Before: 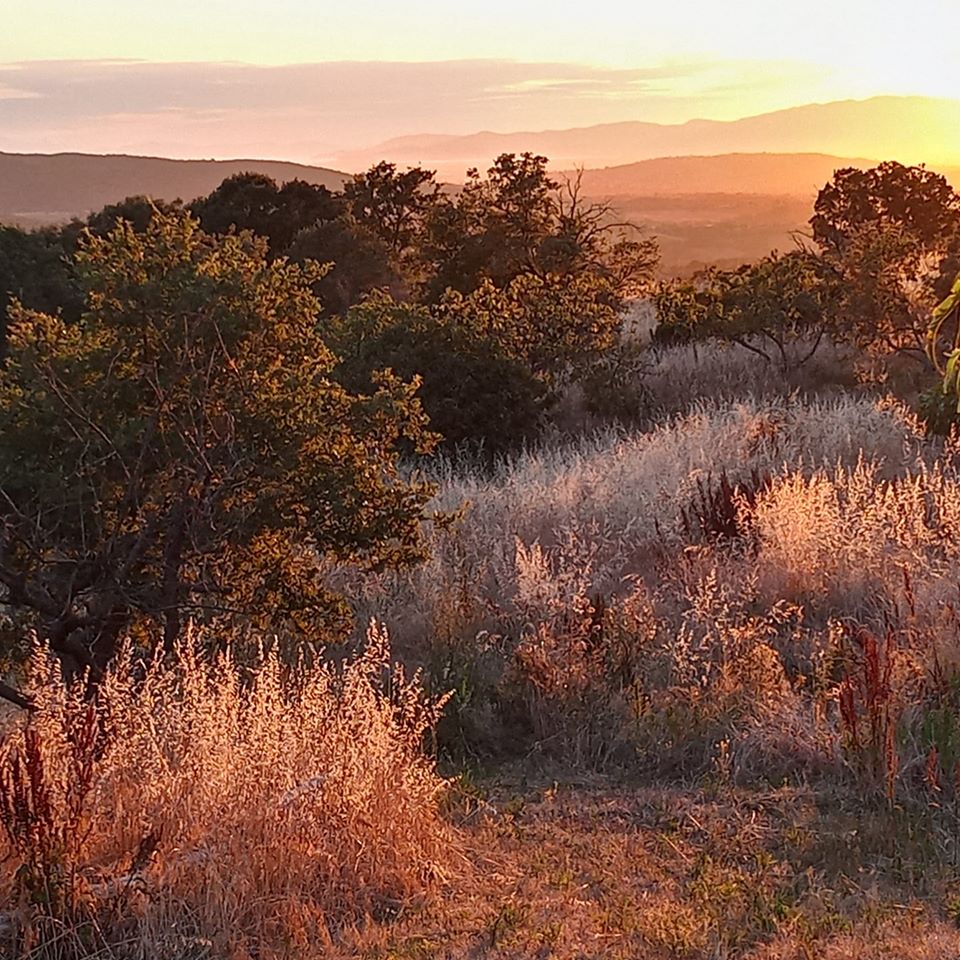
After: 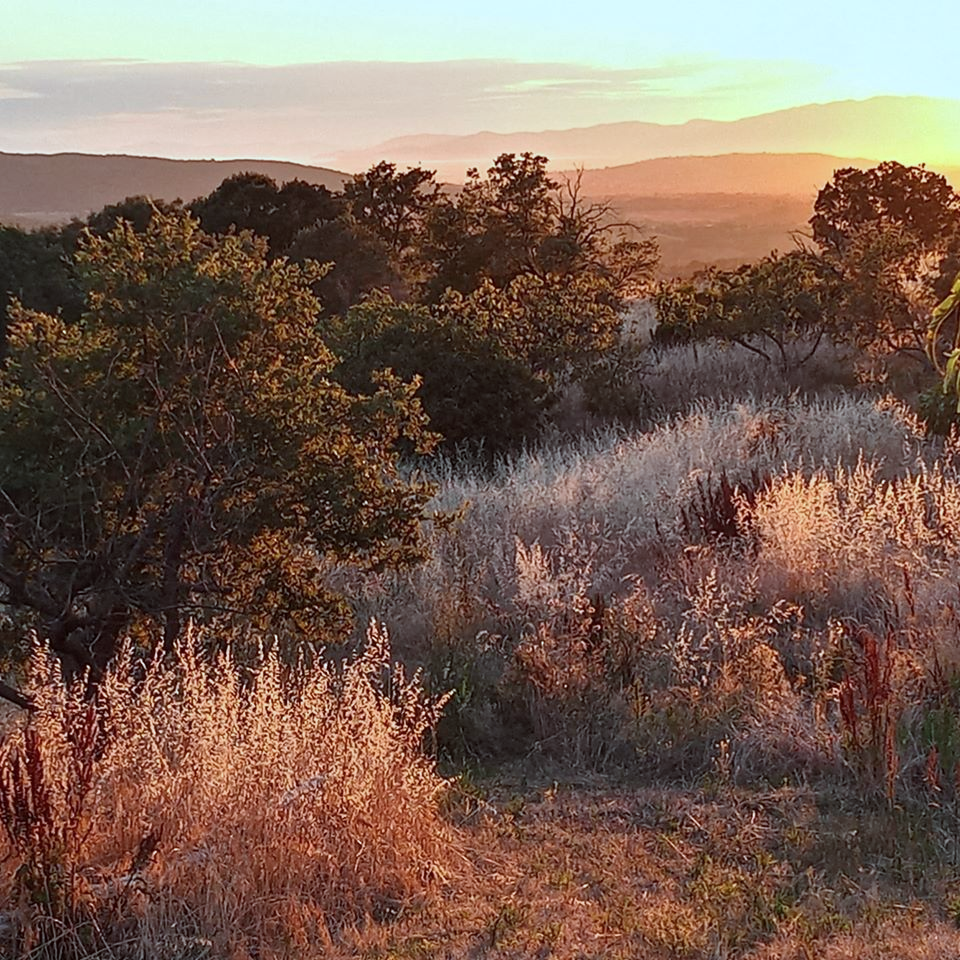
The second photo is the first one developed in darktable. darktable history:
color correction: highlights a* -10.16, highlights b* -9.81
